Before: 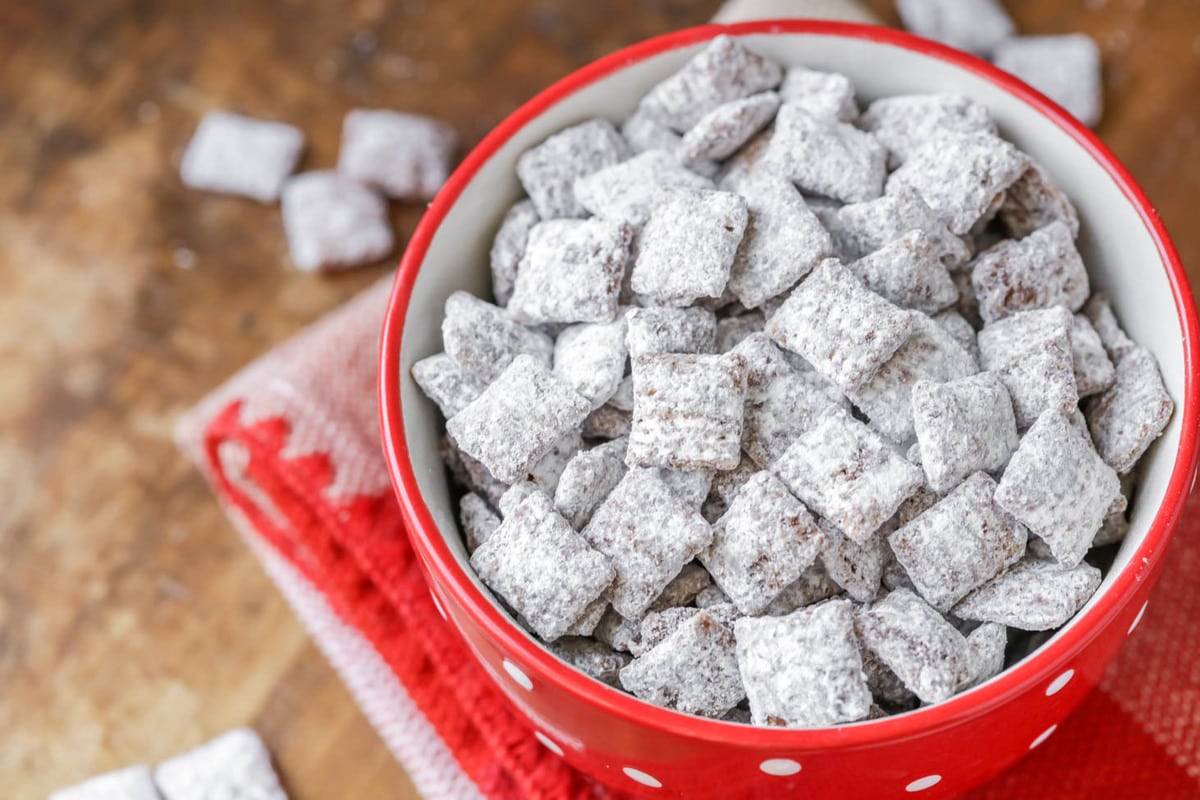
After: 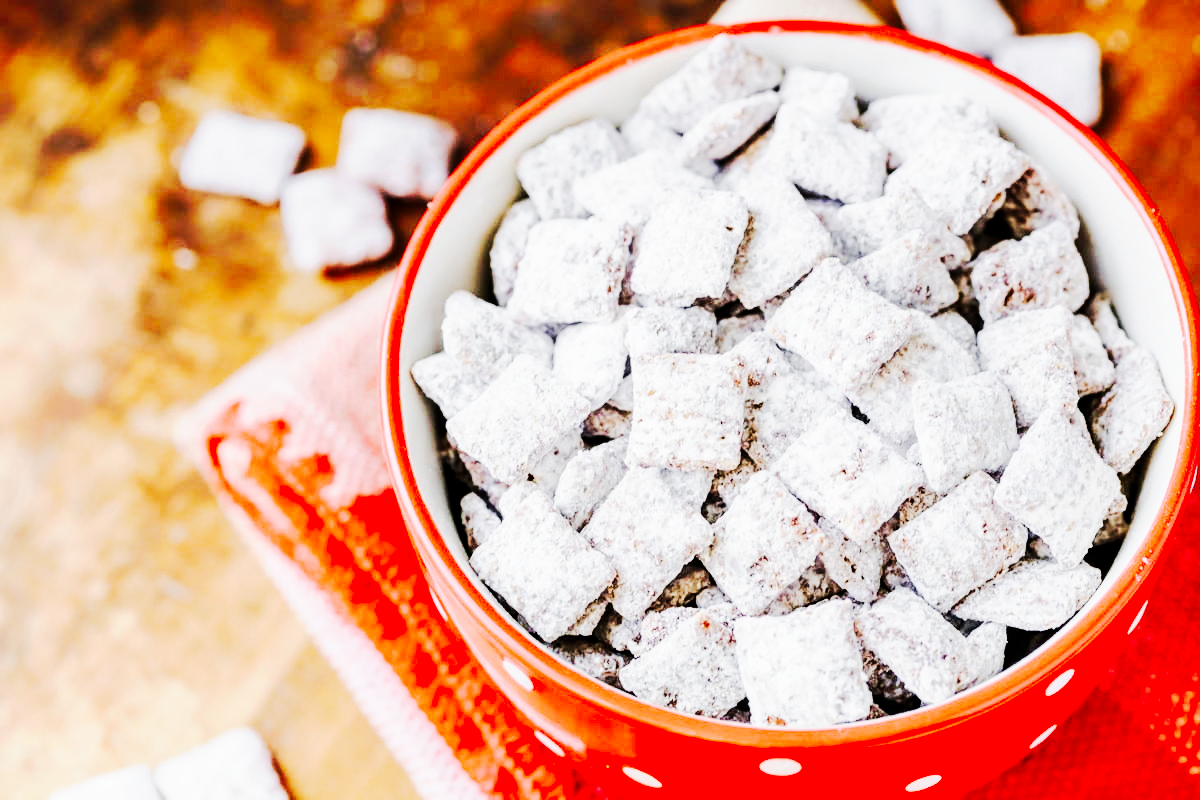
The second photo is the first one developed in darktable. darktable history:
velvia: on, module defaults
tone equalizer: -8 EV -0.397 EV, -7 EV -0.397 EV, -6 EV -0.297 EV, -5 EV -0.201 EV, -3 EV 0.253 EV, -2 EV 0.304 EV, -1 EV 0.409 EV, +0 EV 0.404 EV, smoothing diameter 2.14%, edges refinement/feathering 20.07, mask exposure compensation -1.57 EV, filter diffusion 5
filmic rgb: black relative exposure -11.37 EV, white relative exposure 3.25 EV, hardness 6.84, color science v6 (2022)
tone curve: curves: ch0 [(0, 0) (0.086, 0.006) (0.148, 0.021) (0.245, 0.105) (0.374, 0.401) (0.444, 0.631) (0.778, 0.915) (1, 1)], preserve colors none
